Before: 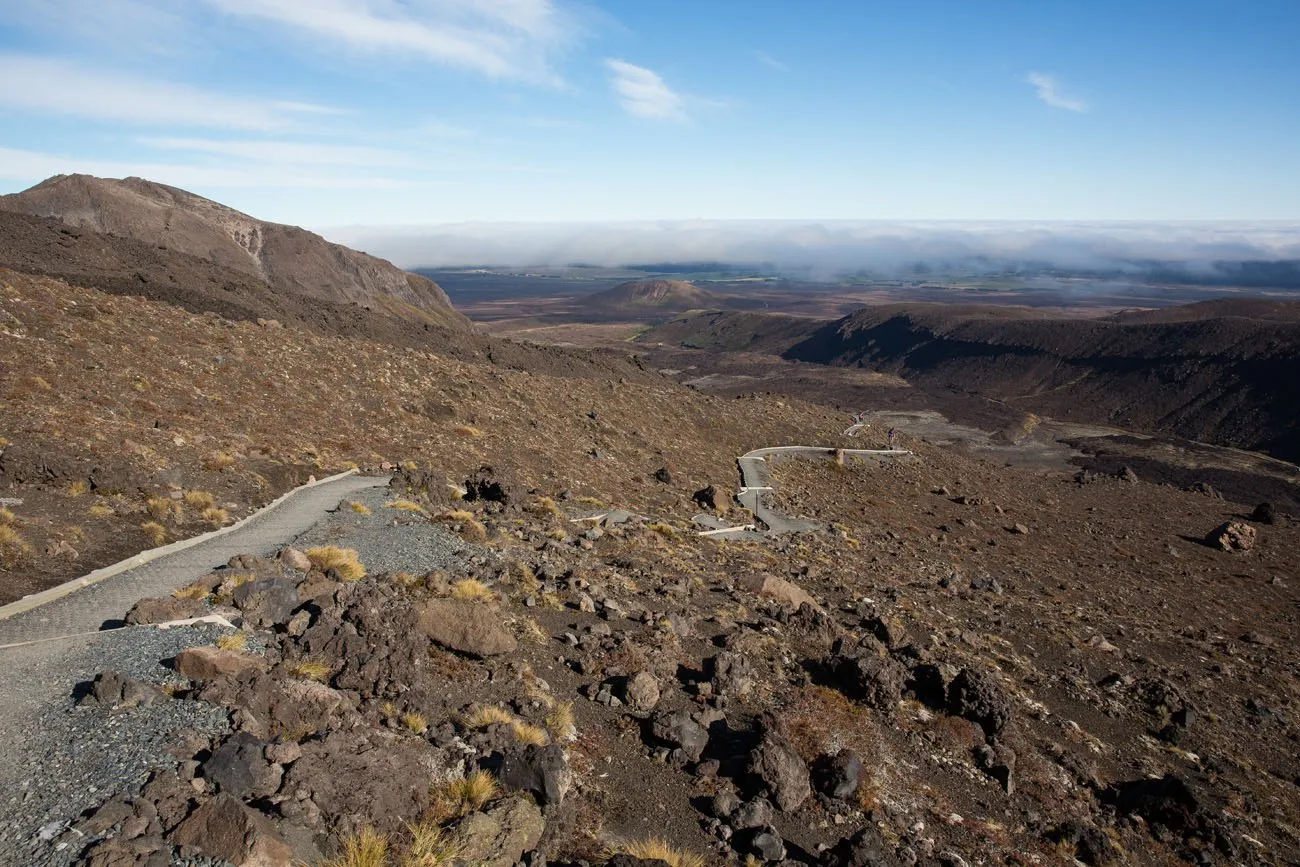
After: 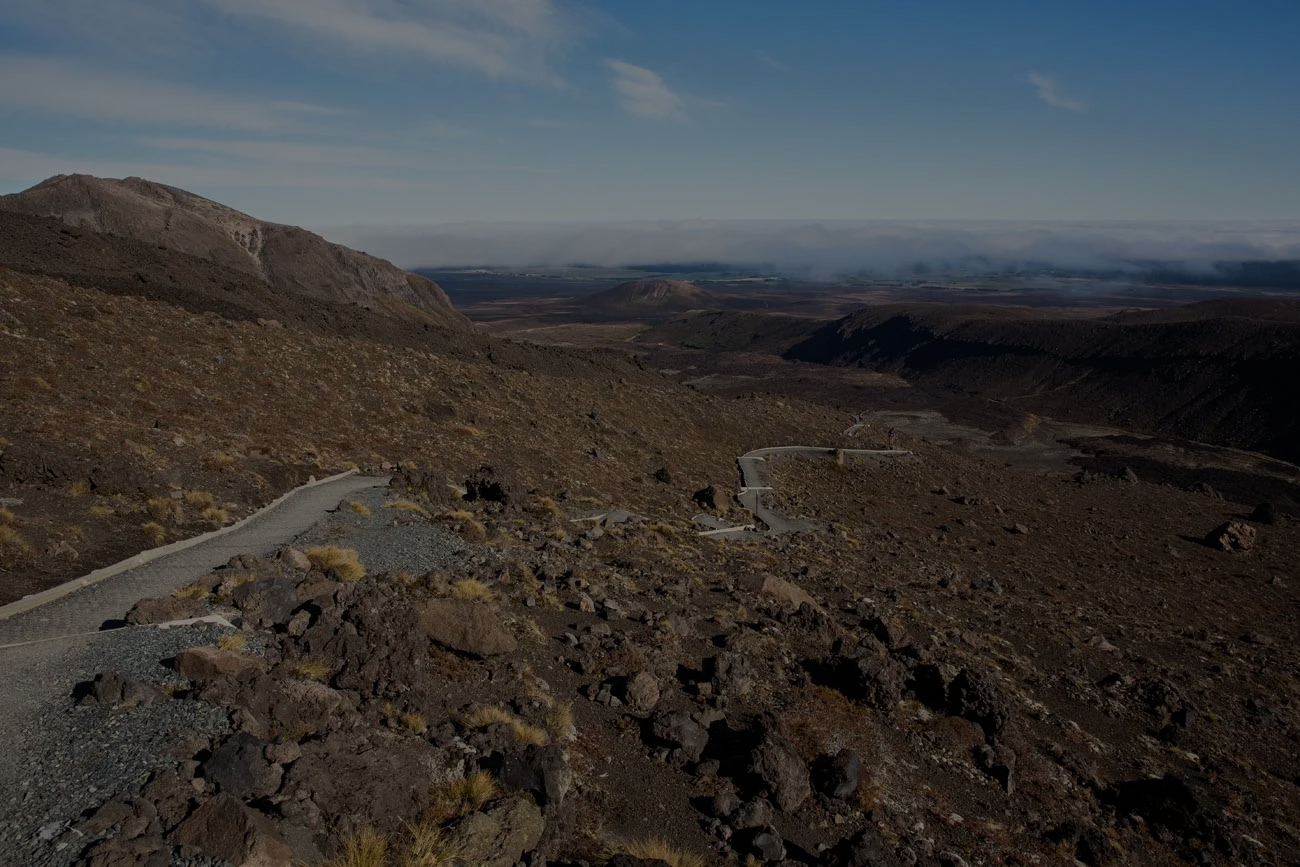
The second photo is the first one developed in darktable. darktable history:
tone equalizer: -8 EV -2 EV, -7 EV -1.99 EV, -6 EV -1.97 EV, -5 EV -2 EV, -4 EV -1.98 EV, -3 EV -1.97 EV, -2 EV -1.99 EV, -1 EV -1.63 EV, +0 EV -1.98 EV
